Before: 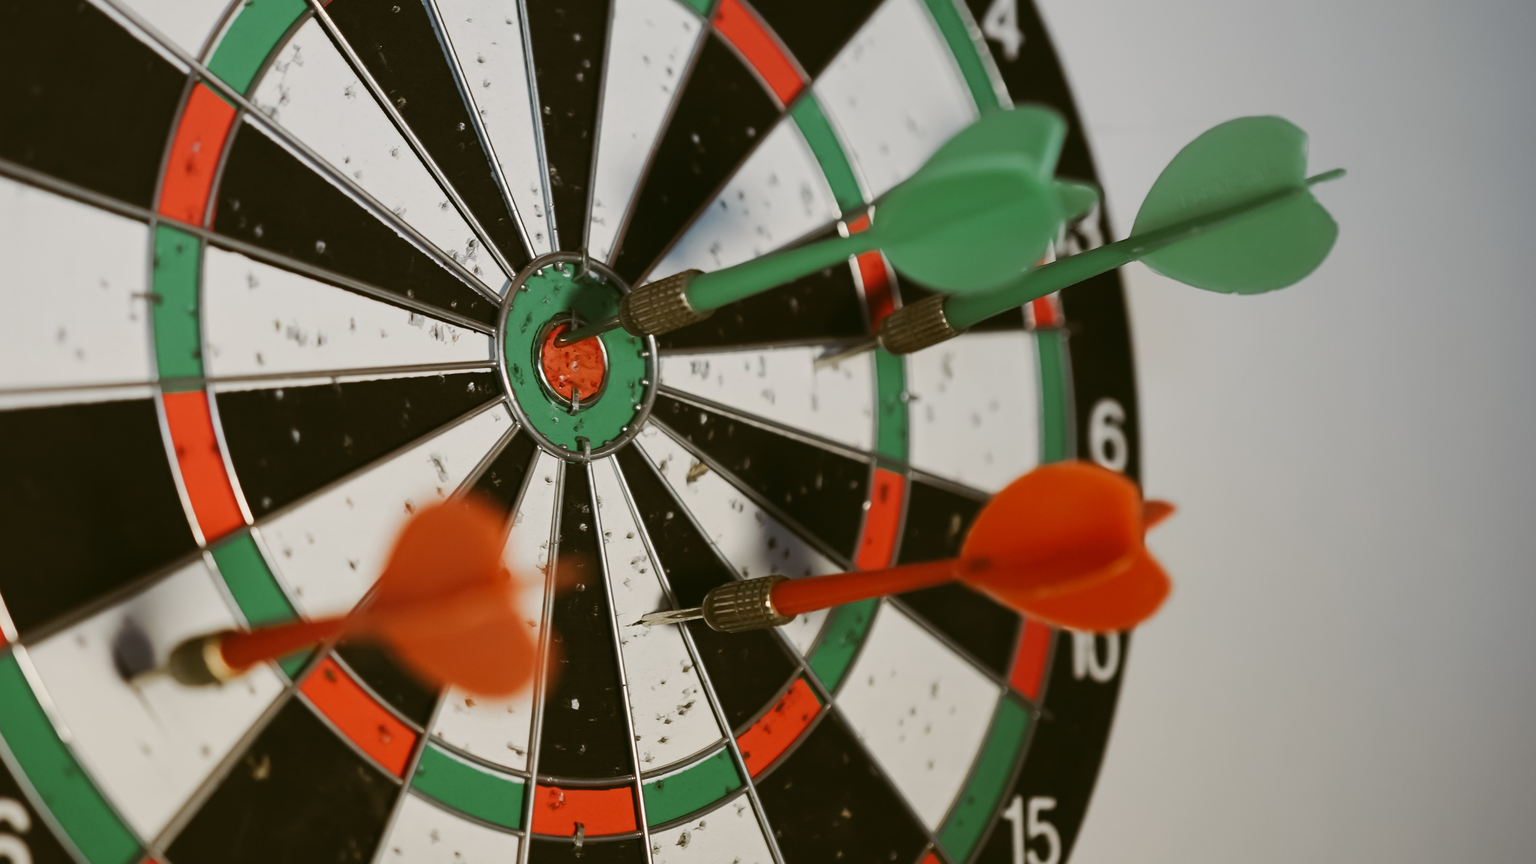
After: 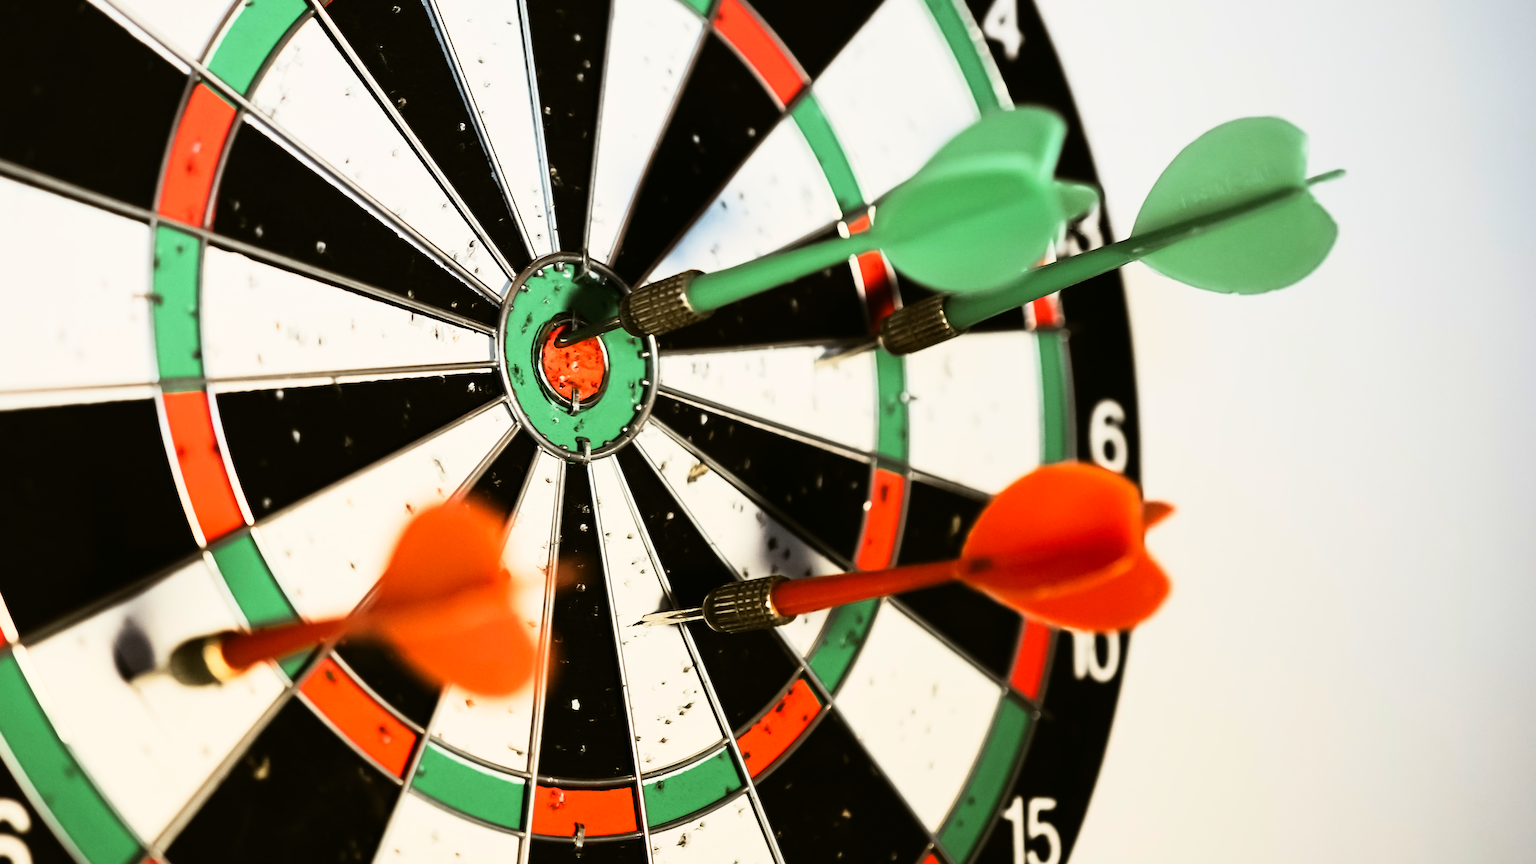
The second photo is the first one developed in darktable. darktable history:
color contrast: green-magenta contrast 1.1, blue-yellow contrast 1.1, unbound 0
rgb curve: curves: ch0 [(0, 0) (0.21, 0.15) (0.24, 0.21) (0.5, 0.75) (0.75, 0.96) (0.89, 0.99) (1, 1)]; ch1 [(0, 0.02) (0.21, 0.13) (0.25, 0.2) (0.5, 0.67) (0.75, 0.9) (0.89, 0.97) (1, 1)]; ch2 [(0, 0.02) (0.21, 0.13) (0.25, 0.2) (0.5, 0.67) (0.75, 0.9) (0.89, 0.97) (1, 1)], compensate middle gray true
